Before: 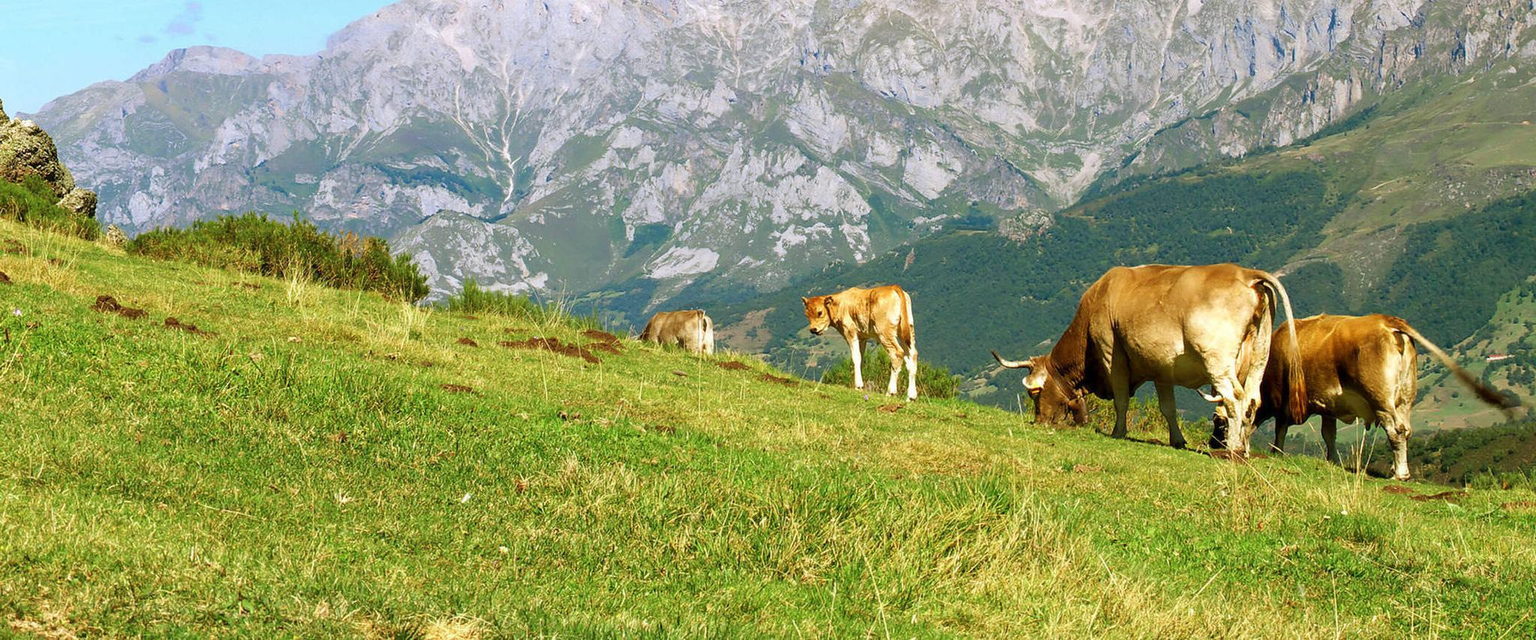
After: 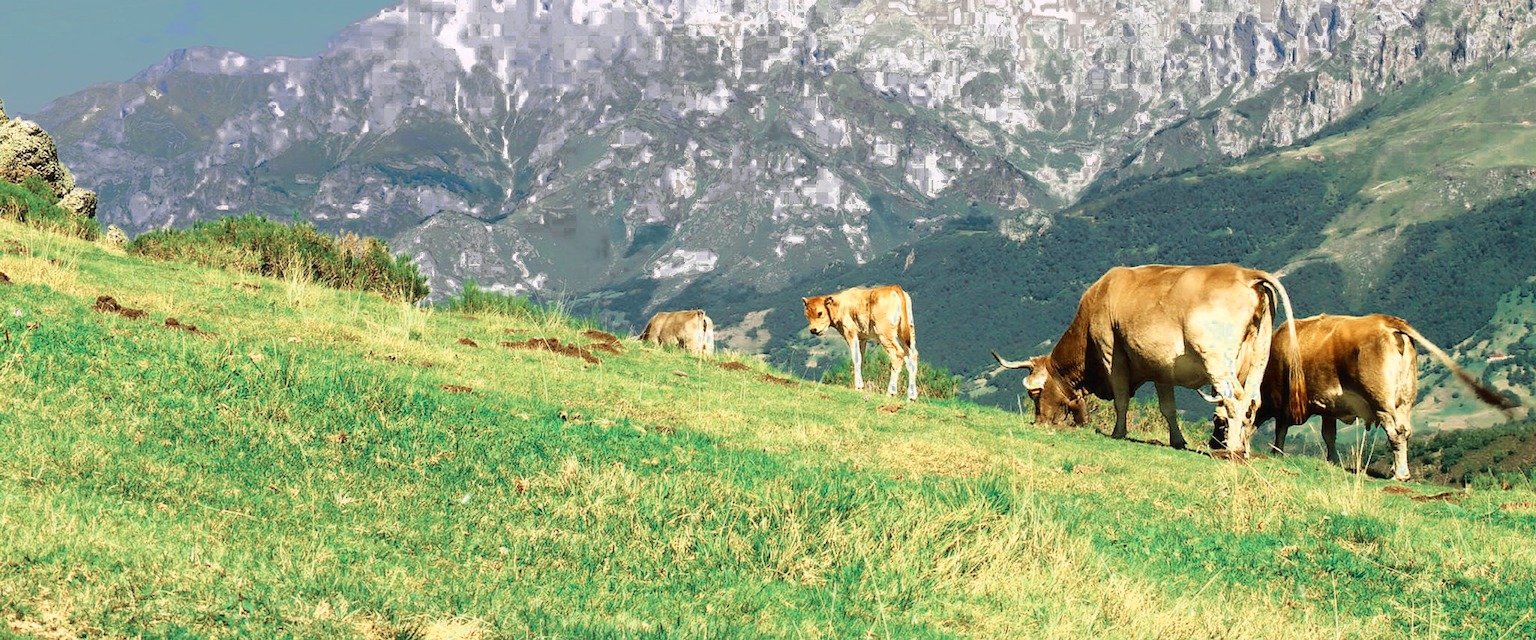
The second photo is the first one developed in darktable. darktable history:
base curve: curves: ch0 [(0, 0) (0.028, 0.03) (0.121, 0.232) (0.46, 0.748) (0.859, 0.968) (1, 1)]
color zones: curves: ch0 [(0, 0.5) (0.125, 0.4) (0.25, 0.5) (0.375, 0.4) (0.5, 0.4) (0.625, 0.35) (0.75, 0.35) (0.875, 0.5)]; ch1 [(0, 0.35) (0.125, 0.45) (0.25, 0.35) (0.375, 0.35) (0.5, 0.35) (0.625, 0.35) (0.75, 0.45) (0.875, 0.35)]; ch2 [(0, 0.6) (0.125, 0.5) (0.25, 0.5) (0.375, 0.6) (0.5, 0.6) (0.625, 0.5) (0.75, 0.5) (0.875, 0.5)], process mode strong
local contrast: mode bilateral grid, contrast 16, coarseness 35, detail 105%, midtone range 0.2
contrast equalizer: y [[0.6 ×6], [0.55 ×6], [0 ×6], [0 ×6], [0 ×6]], mix -0.19
